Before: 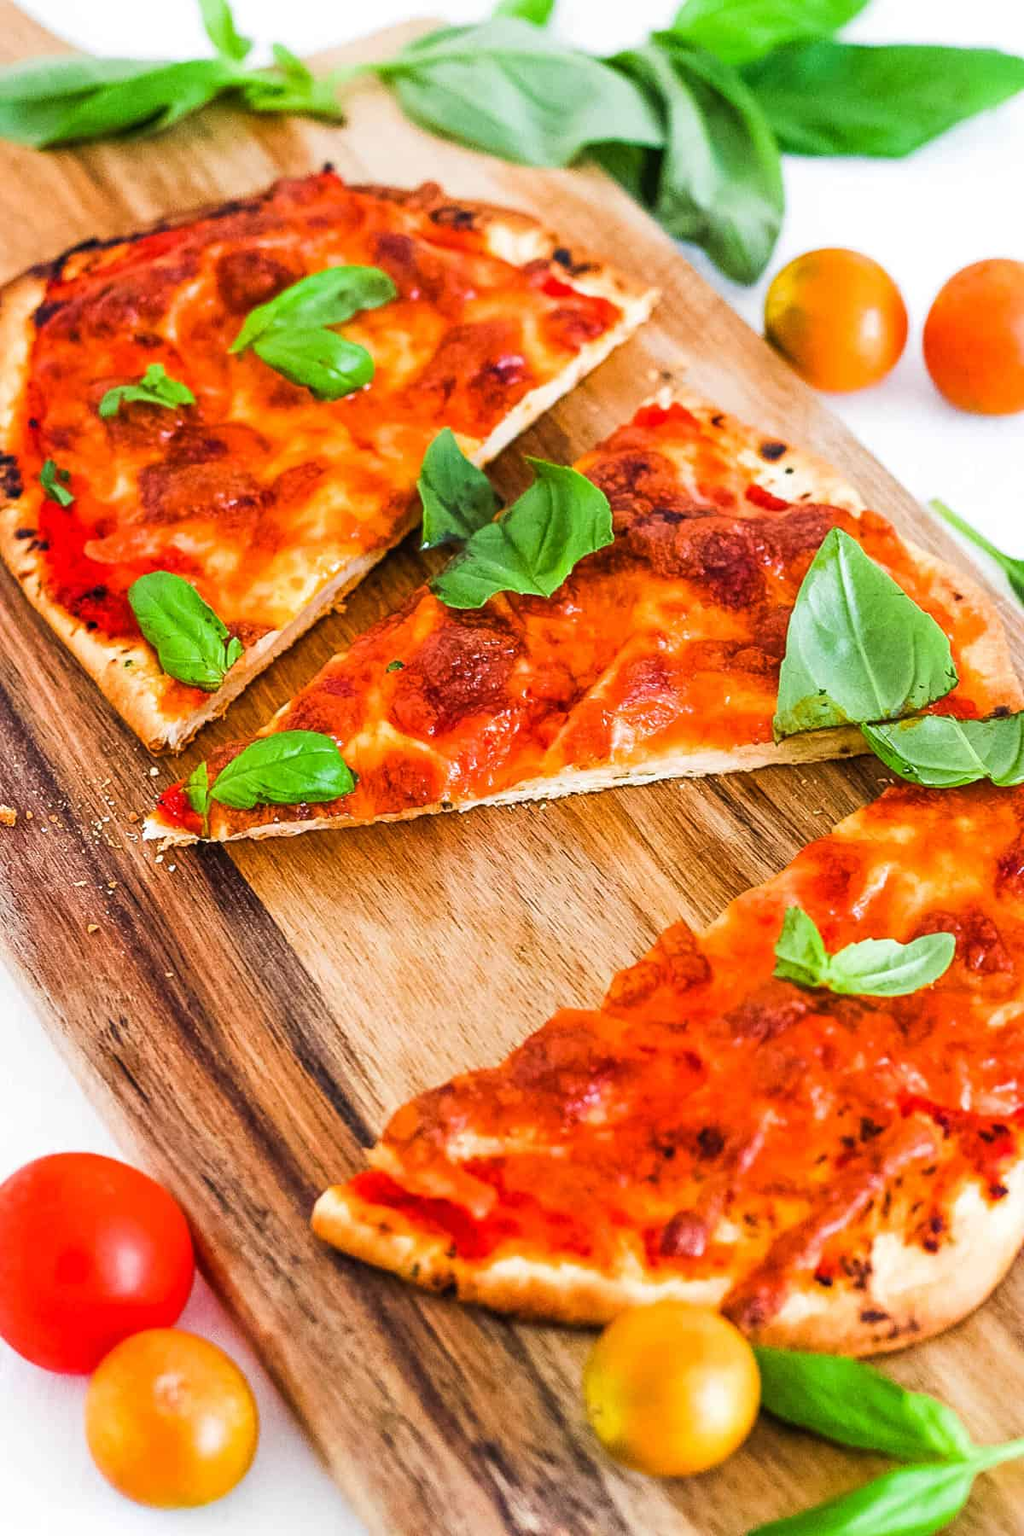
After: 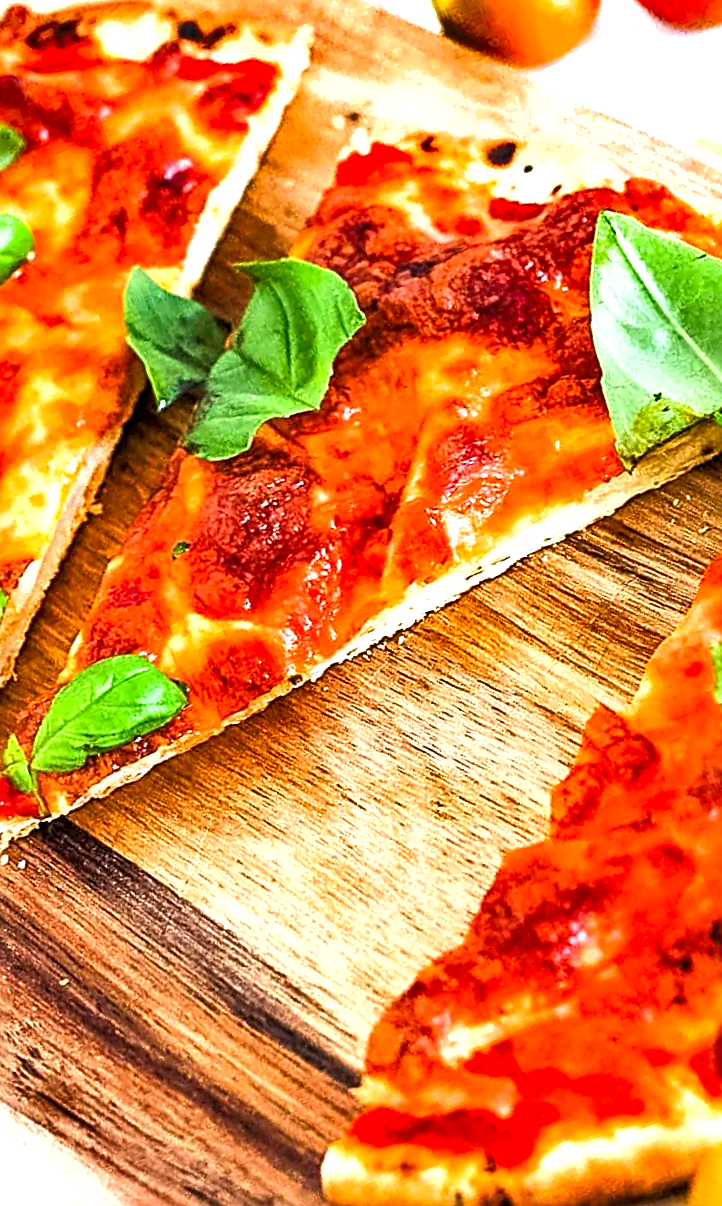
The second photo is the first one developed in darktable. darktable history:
shadows and highlights: soften with gaussian
crop and rotate: angle 21.21°, left 6.902%, right 4.275%, bottom 1.158%
sharpen: radius 2.55, amount 0.642
local contrast: highlights 107%, shadows 100%, detail 120%, midtone range 0.2
tone equalizer: -8 EV -0.766 EV, -7 EV -0.691 EV, -6 EV -0.61 EV, -5 EV -0.402 EV, -3 EV 0.372 EV, -2 EV 0.6 EV, -1 EV 0.696 EV, +0 EV 0.771 EV
